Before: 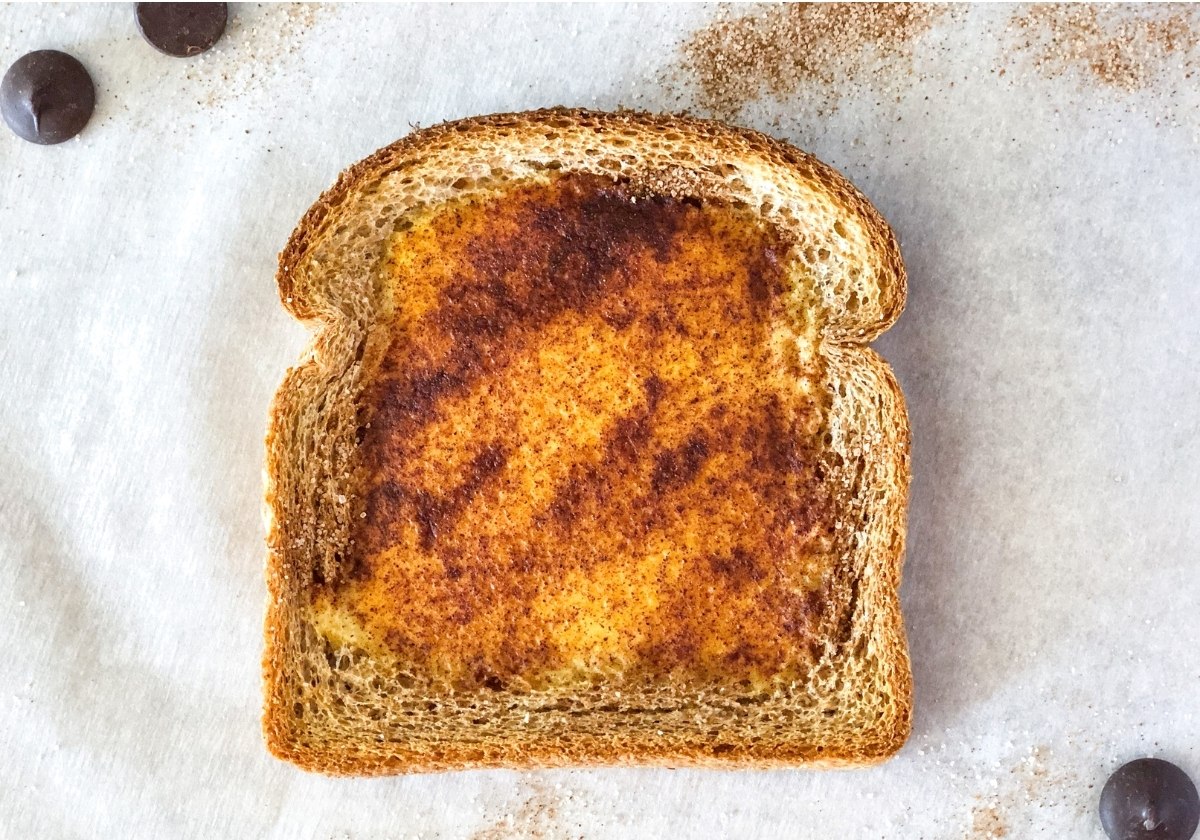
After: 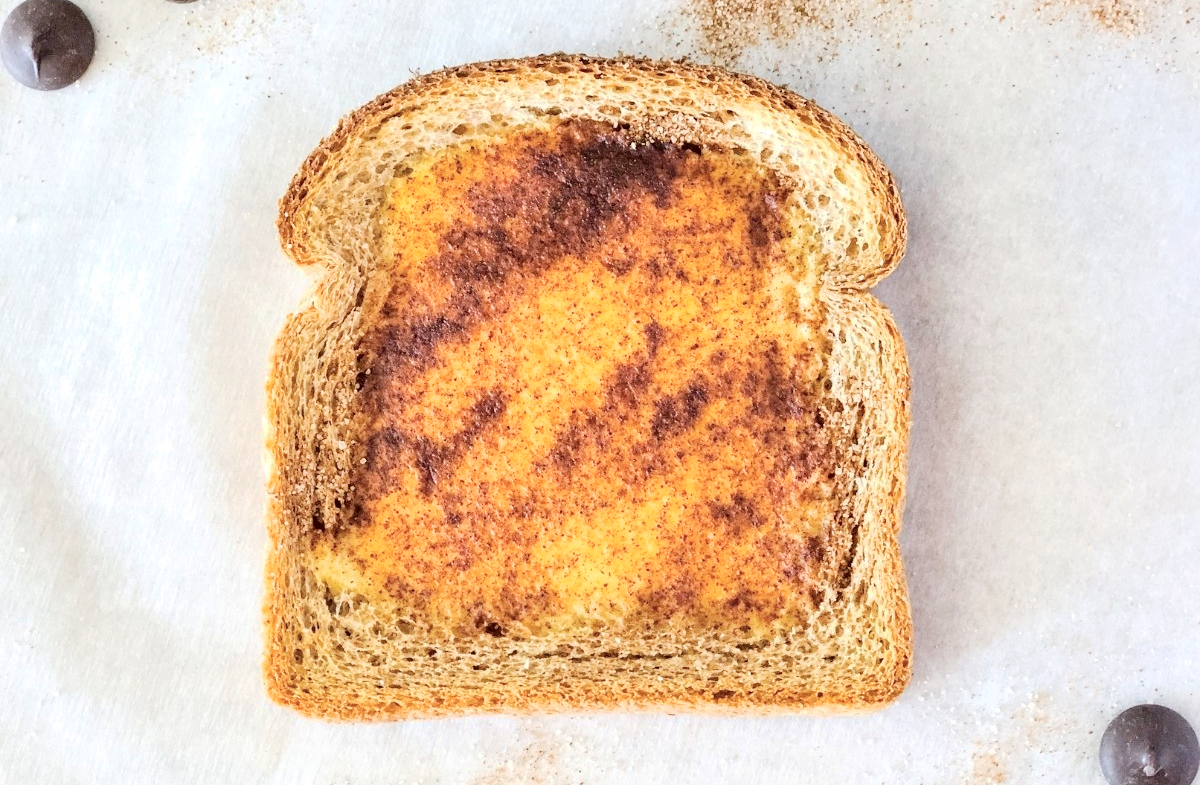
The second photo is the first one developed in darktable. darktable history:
contrast brightness saturation: brightness 0.117
base curve: curves: ch0 [(0, 0) (0.235, 0.266) (0.503, 0.496) (0.786, 0.72) (1, 1)], preserve colors none
tone curve: curves: ch0 [(0, 0) (0.003, 0.006) (0.011, 0.007) (0.025, 0.009) (0.044, 0.012) (0.069, 0.021) (0.1, 0.036) (0.136, 0.056) (0.177, 0.105) (0.224, 0.165) (0.277, 0.251) (0.335, 0.344) (0.399, 0.439) (0.468, 0.532) (0.543, 0.628) (0.623, 0.718) (0.709, 0.797) (0.801, 0.874) (0.898, 0.943) (1, 1)], color space Lab, independent channels, preserve colors none
crop and rotate: top 6.457%
